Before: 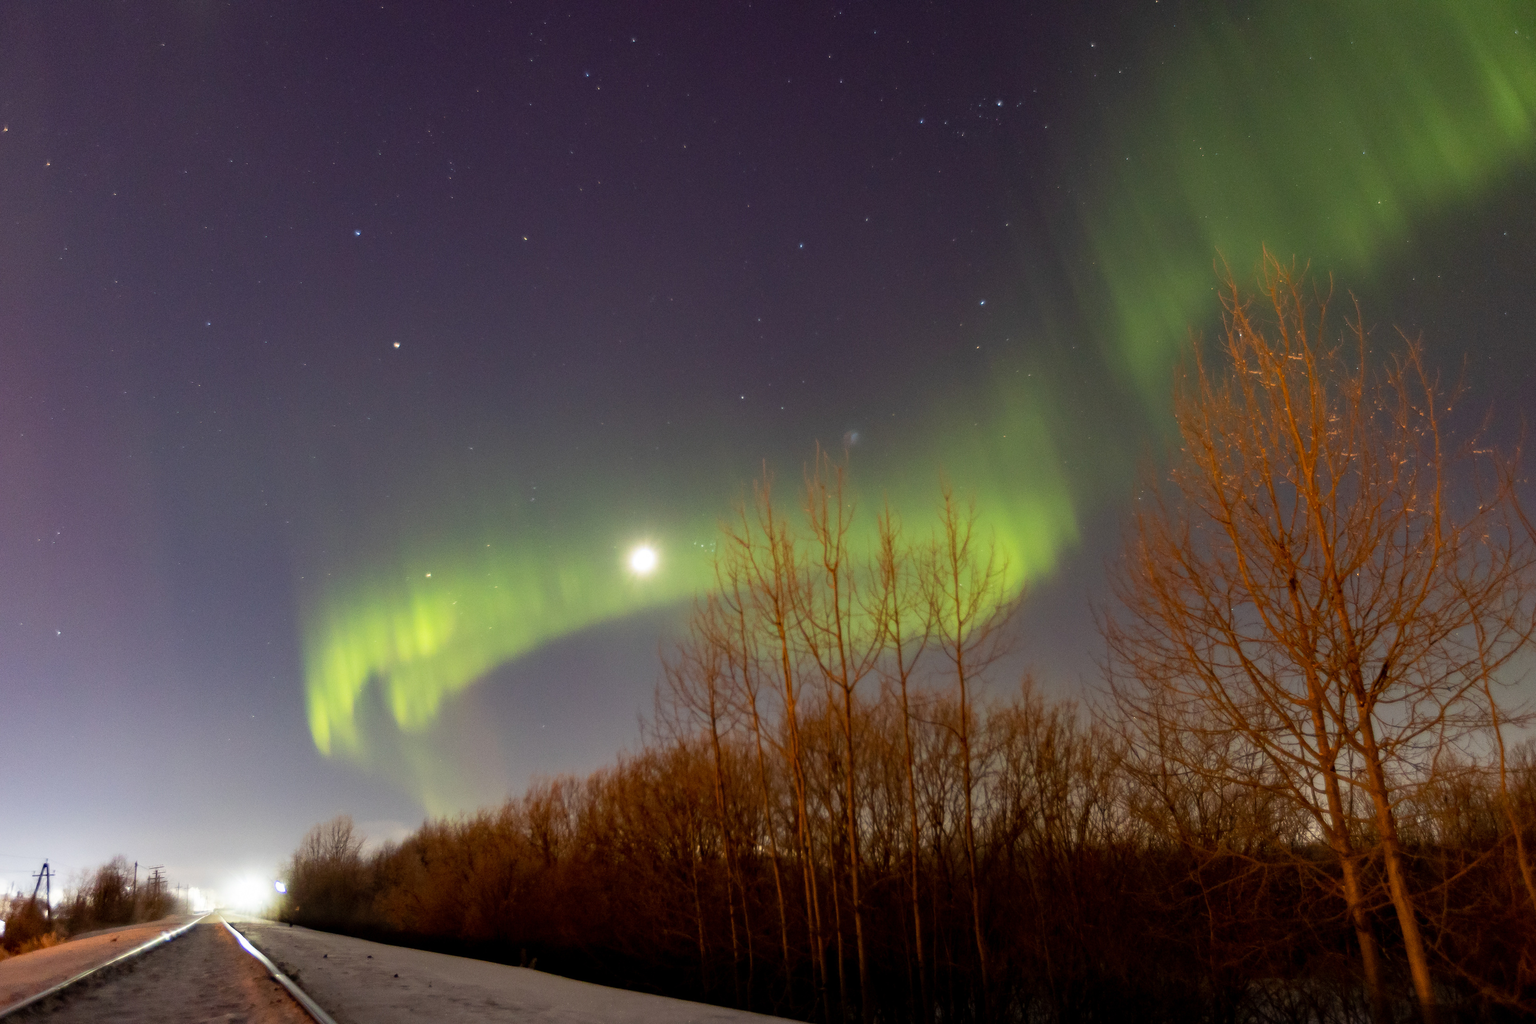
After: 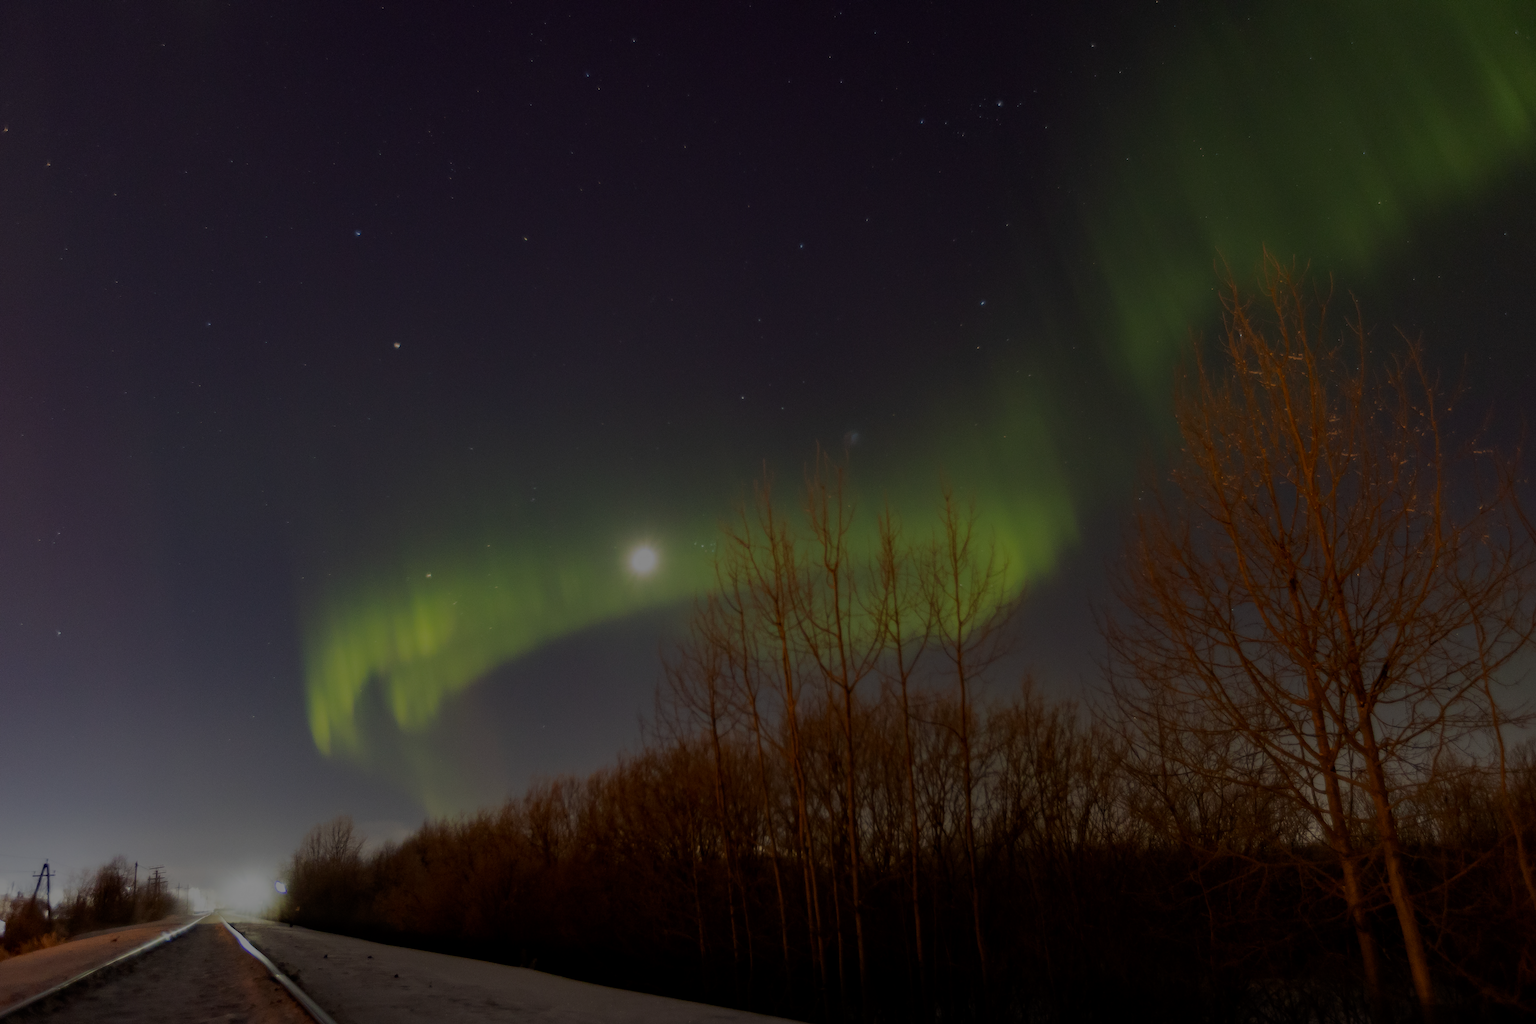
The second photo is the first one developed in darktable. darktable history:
exposure: exposure -2.053 EV, compensate exposure bias true, compensate highlight preservation false
